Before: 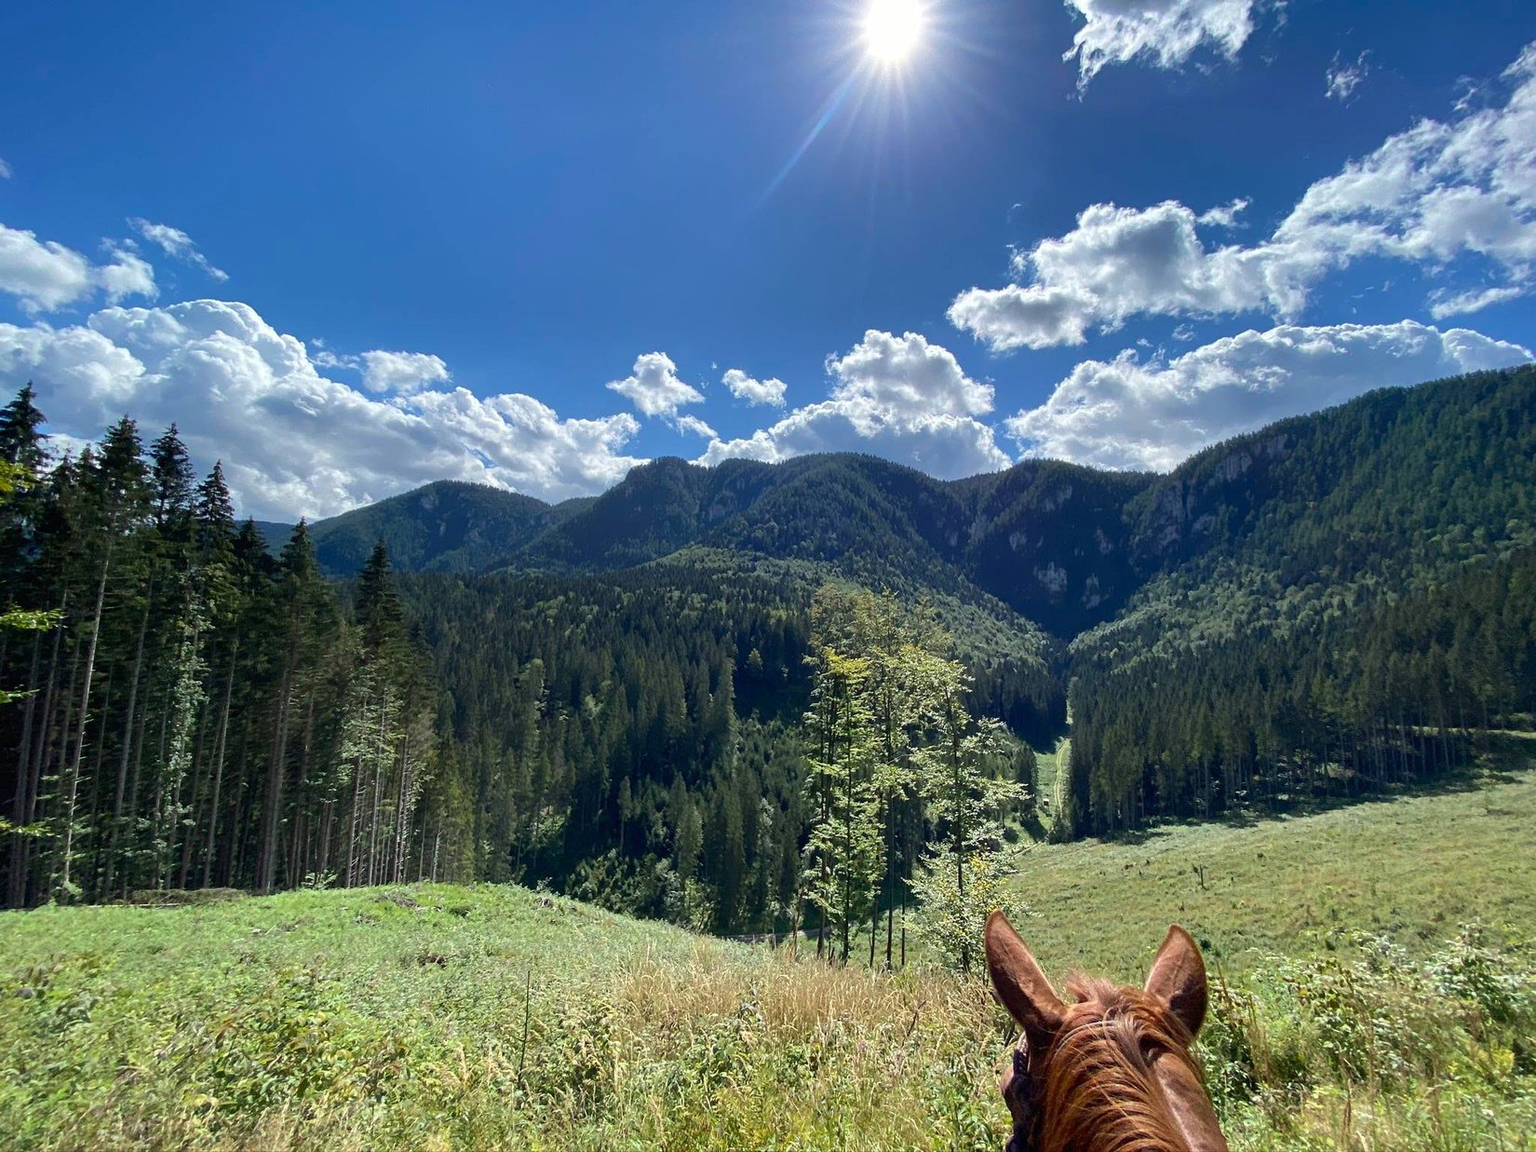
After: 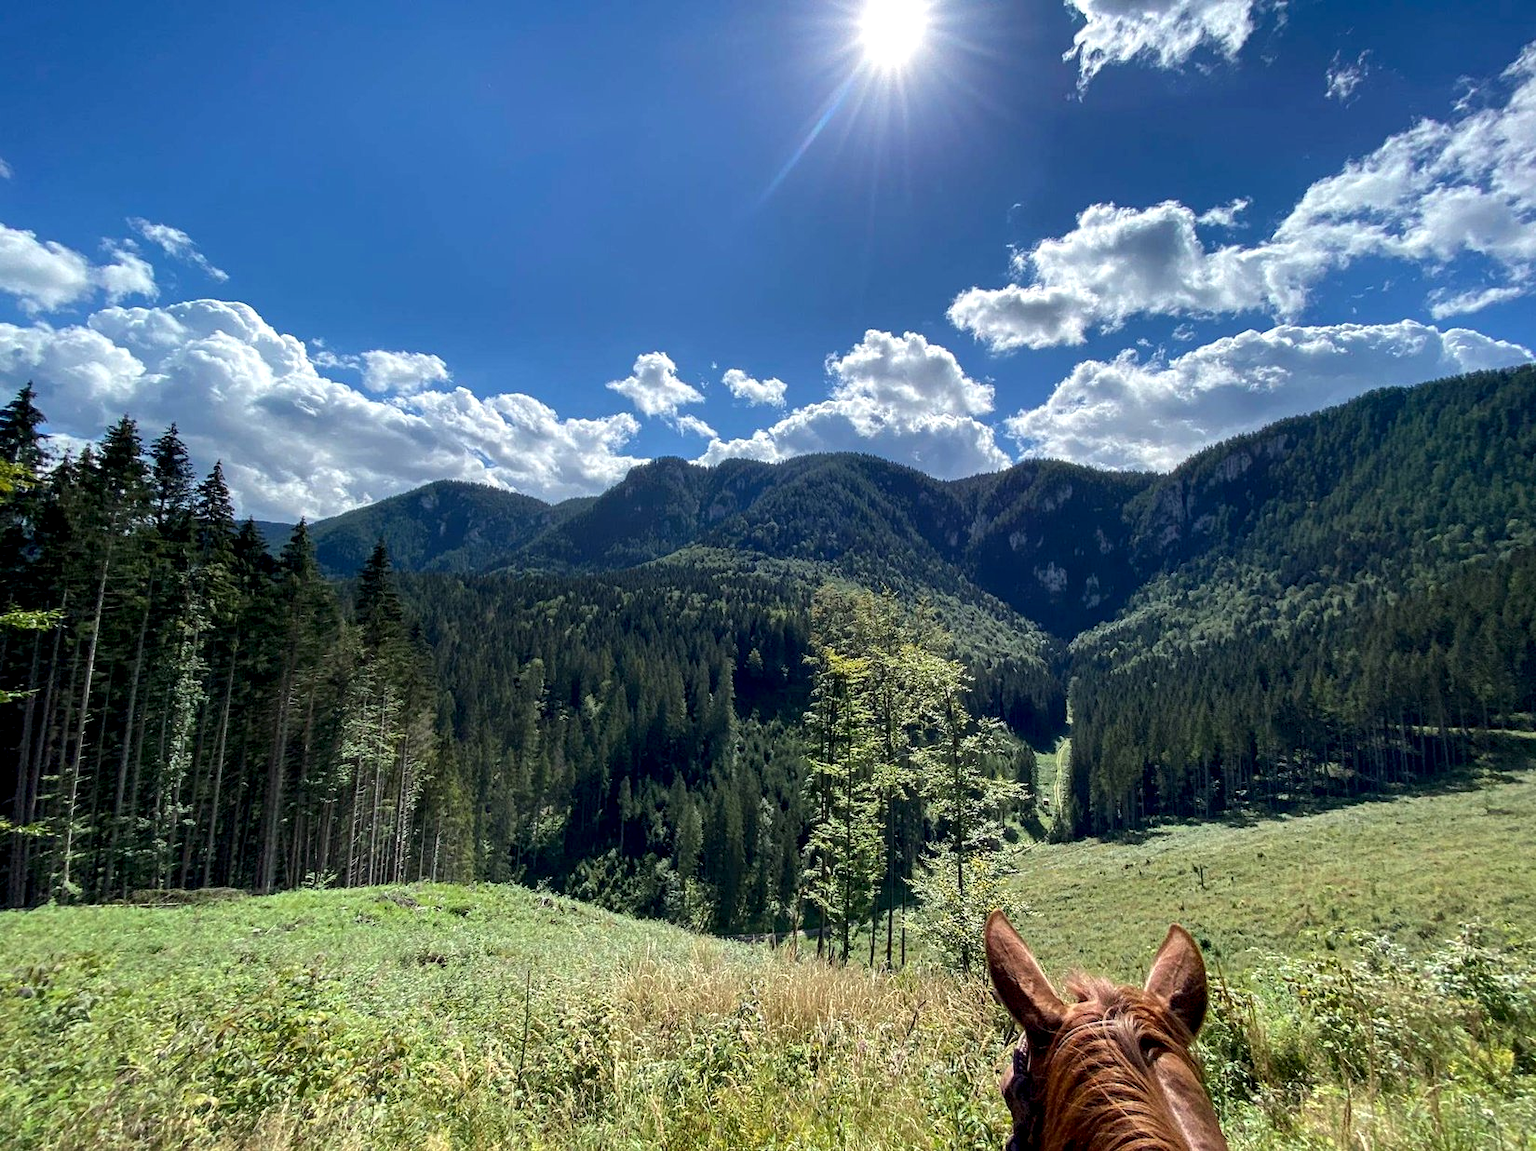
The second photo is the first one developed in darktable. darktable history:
local contrast: highlights 27%, shadows 75%, midtone range 0.743
